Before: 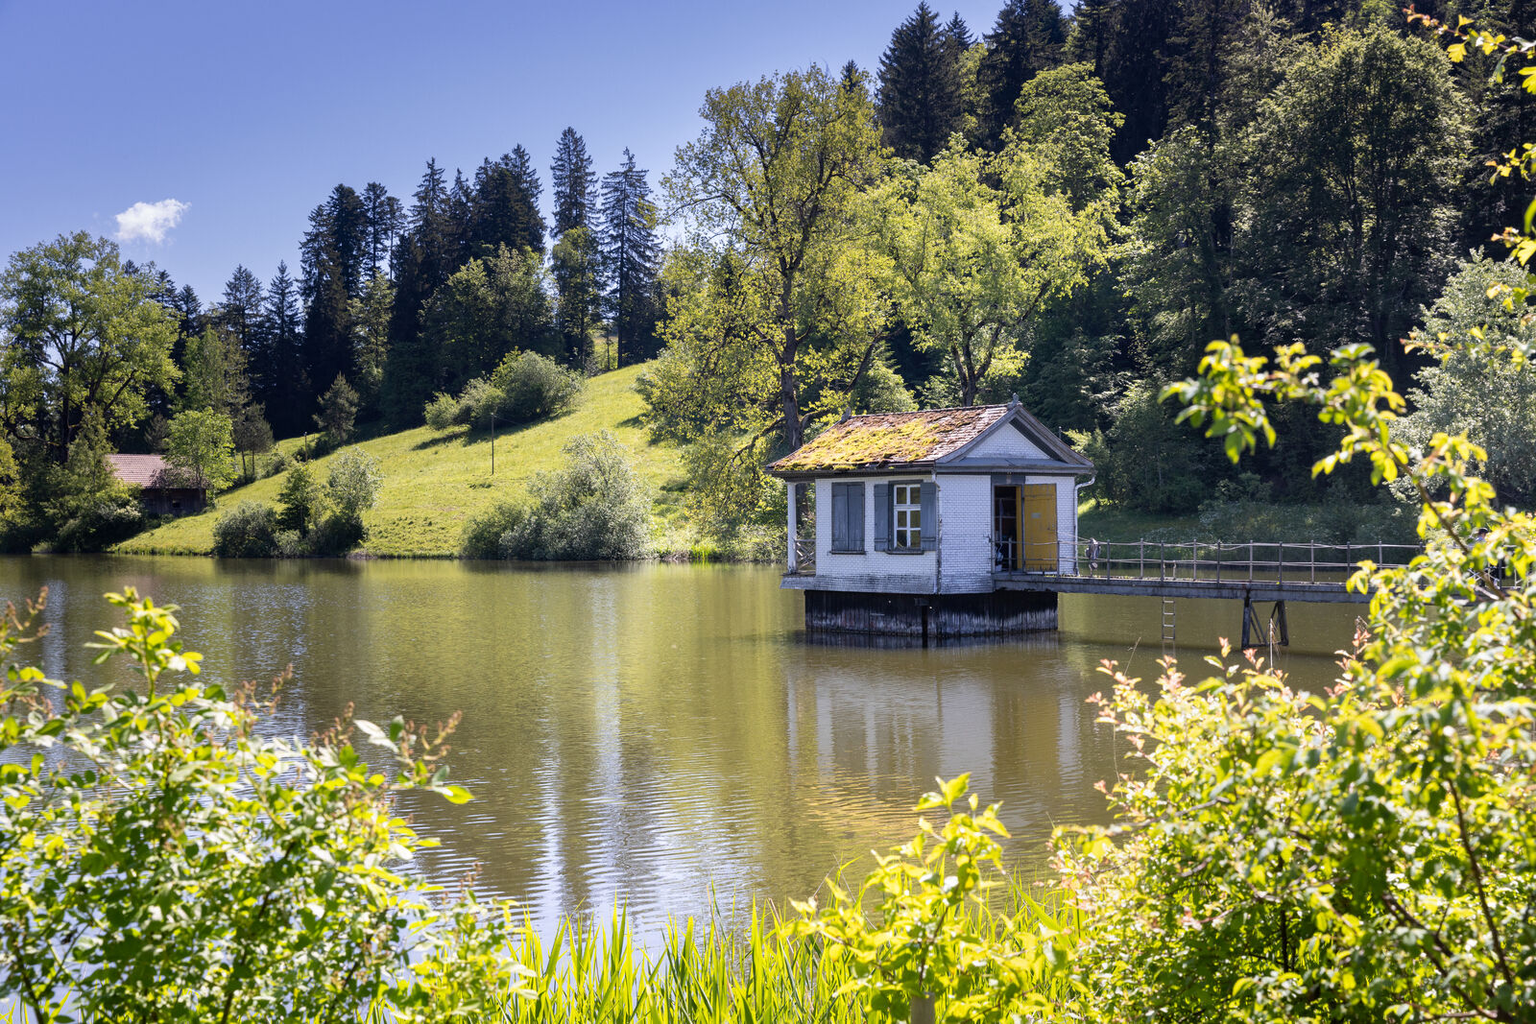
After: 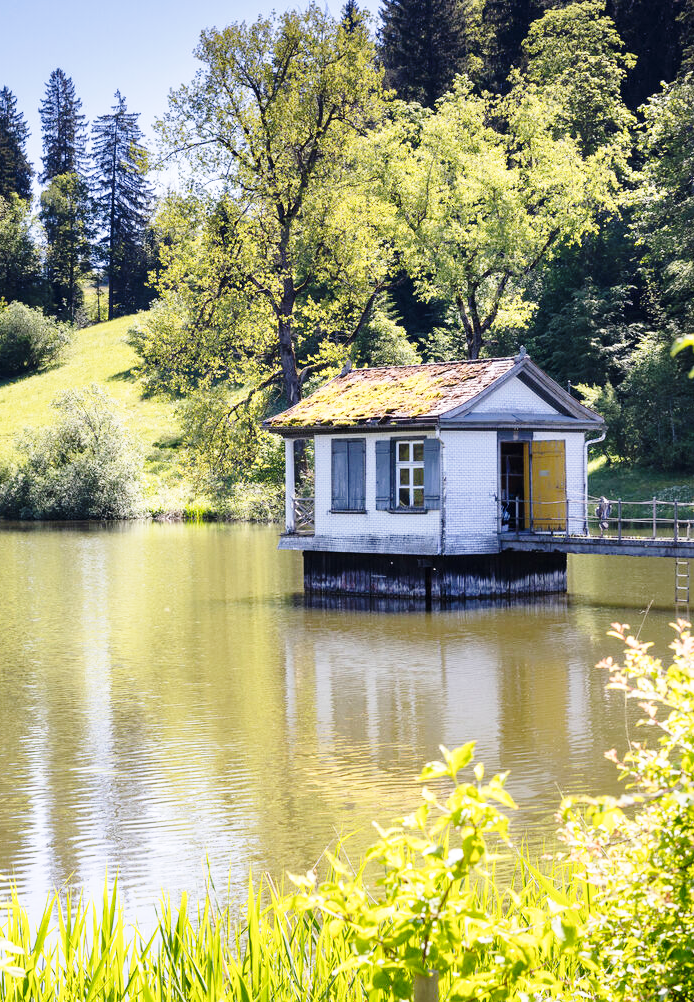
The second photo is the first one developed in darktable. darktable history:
crop: left 33.452%, top 6.025%, right 23.155%
base curve: curves: ch0 [(0, 0) (0.028, 0.03) (0.121, 0.232) (0.46, 0.748) (0.859, 0.968) (1, 1)], preserve colors none
